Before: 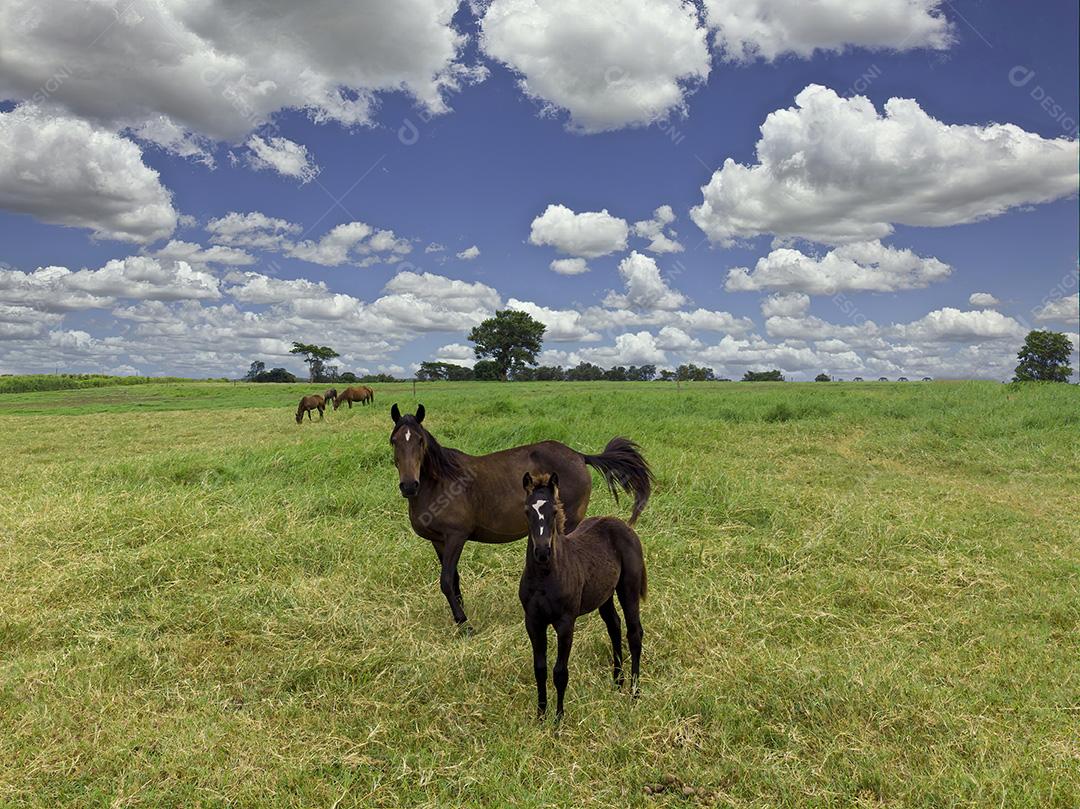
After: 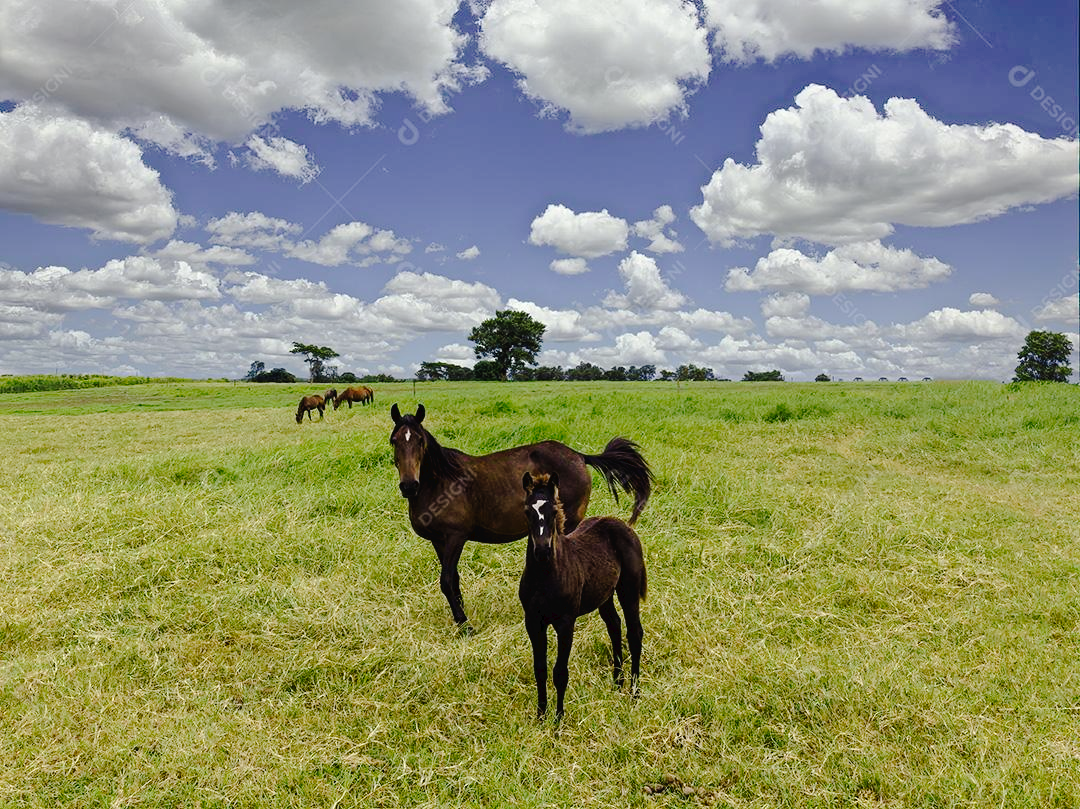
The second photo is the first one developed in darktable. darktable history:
tone curve: curves: ch0 [(0, 0) (0.003, 0.026) (0.011, 0.025) (0.025, 0.022) (0.044, 0.022) (0.069, 0.028) (0.1, 0.041) (0.136, 0.062) (0.177, 0.103) (0.224, 0.167) (0.277, 0.242) (0.335, 0.343) (0.399, 0.452) (0.468, 0.539) (0.543, 0.614) (0.623, 0.683) (0.709, 0.749) (0.801, 0.827) (0.898, 0.918) (1, 1)], preserve colors none
